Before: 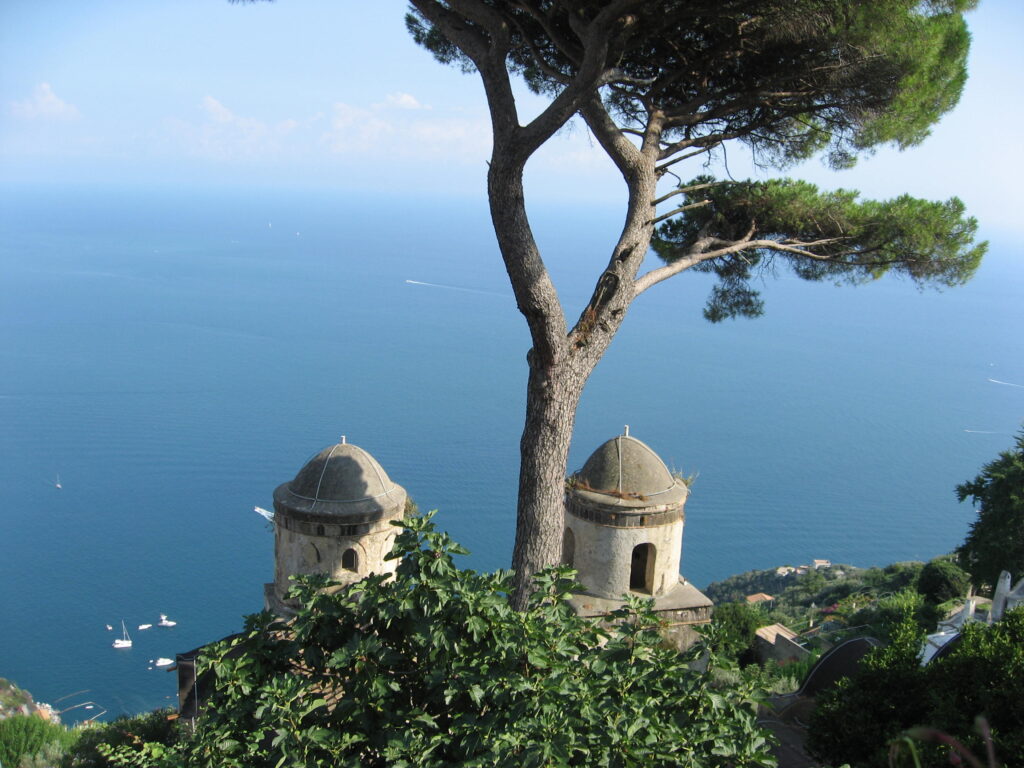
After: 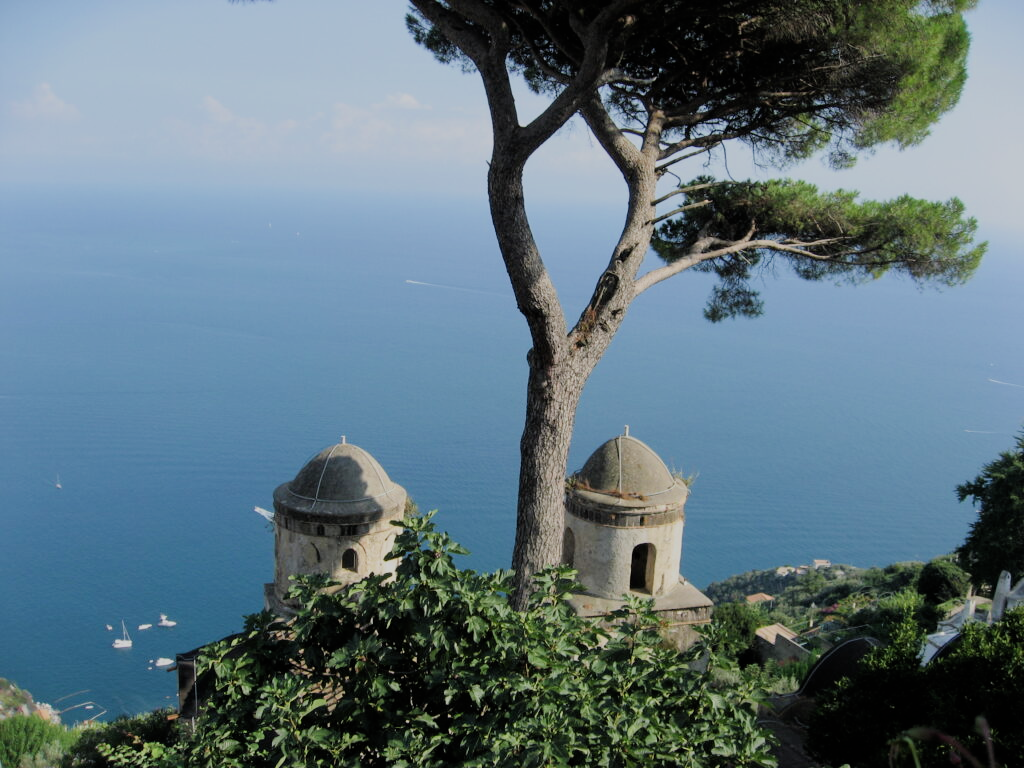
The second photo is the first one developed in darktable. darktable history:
filmic rgb: black relative exposure -7.09 EV, white relative exposure 5.35 EV, hardness 3.02
